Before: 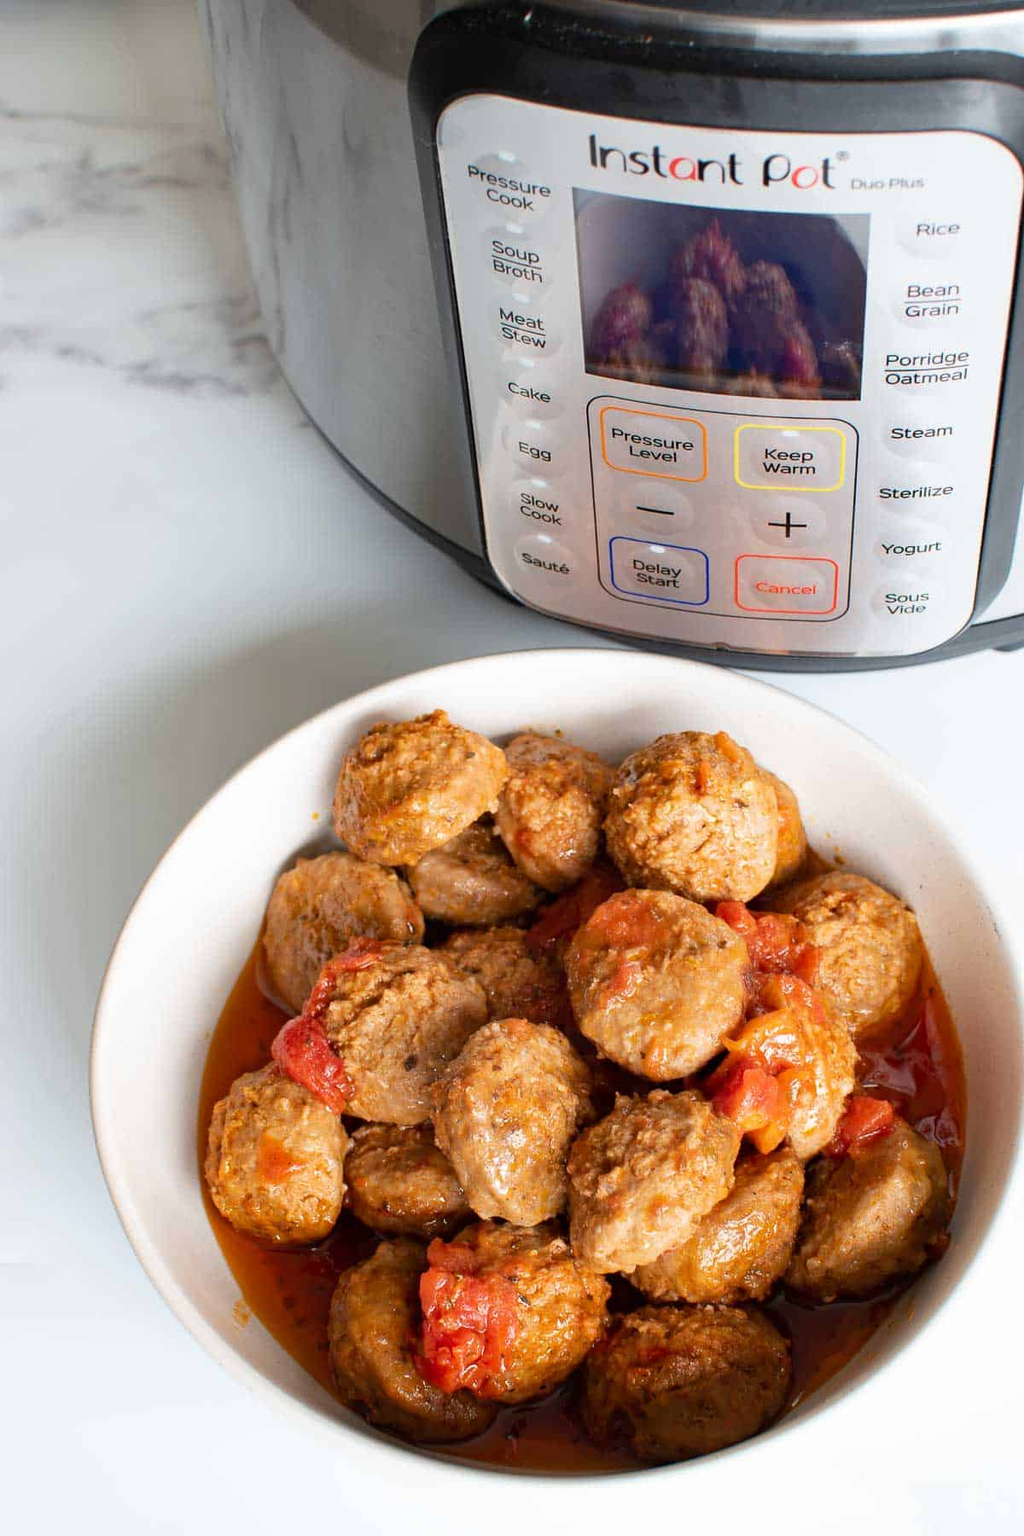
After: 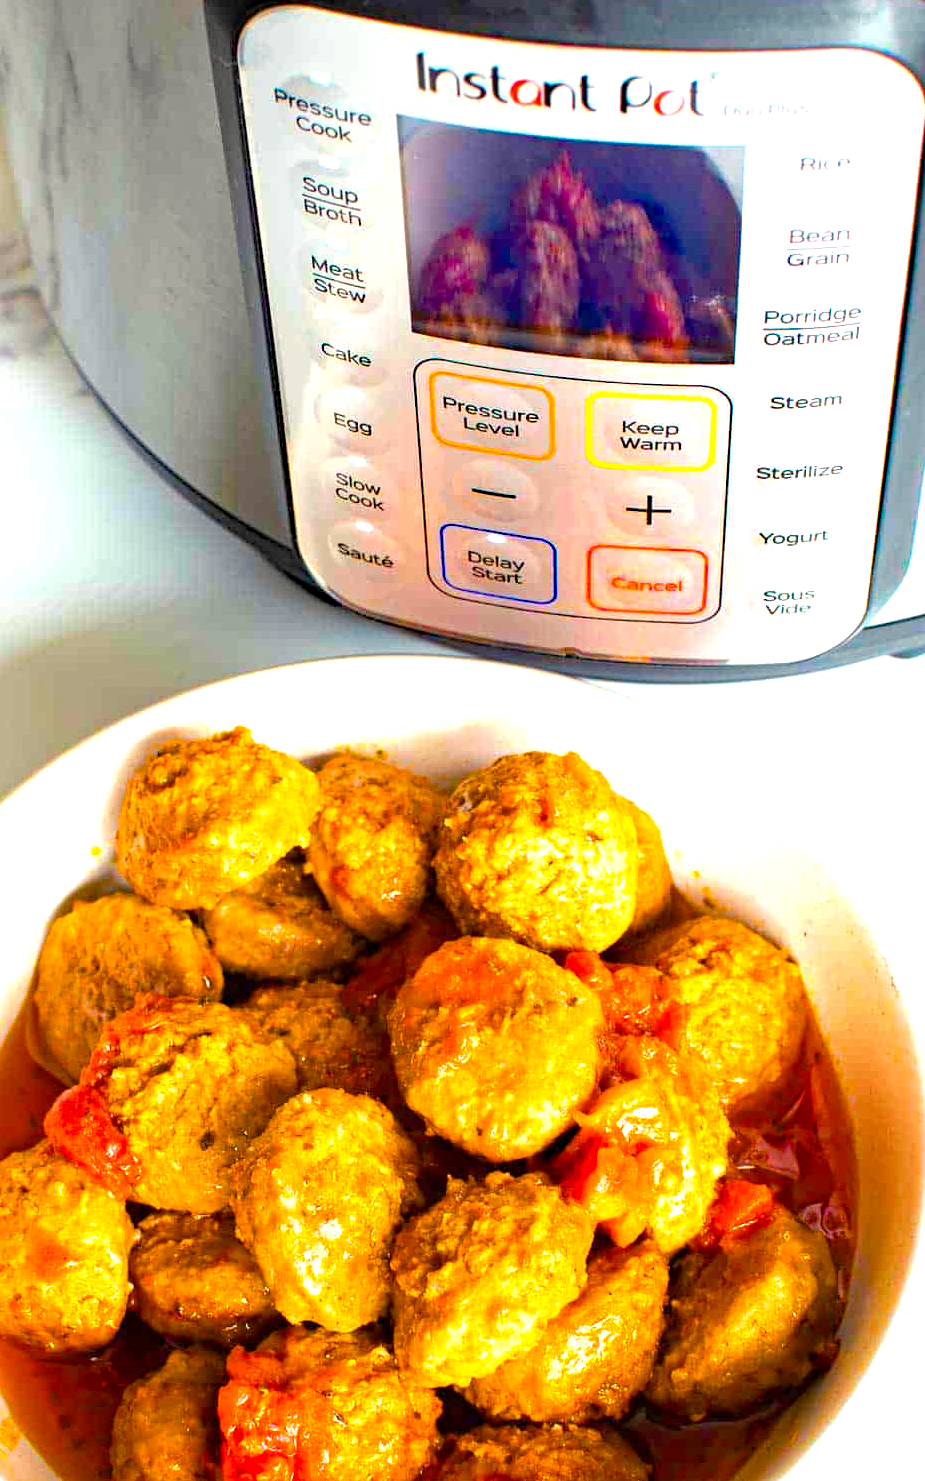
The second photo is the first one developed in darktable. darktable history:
exposure: exposure 0.949 EV, compensate exposure bias true, compensate highlight preservation false
color balance rgb: highlights gain › luminance 6.074%, highlights gain › chroma 2.617%, highlights gain › hue 88.15°, linear chroma grading › global chroma 33.018%, perceptual saturation grading › global saturation 30.279%
crop: left 22.89%, top 5.874%, bottom 11.817%
haze removal: strength 0.292, distance 0.246, compatibility mode true, adaptive false
